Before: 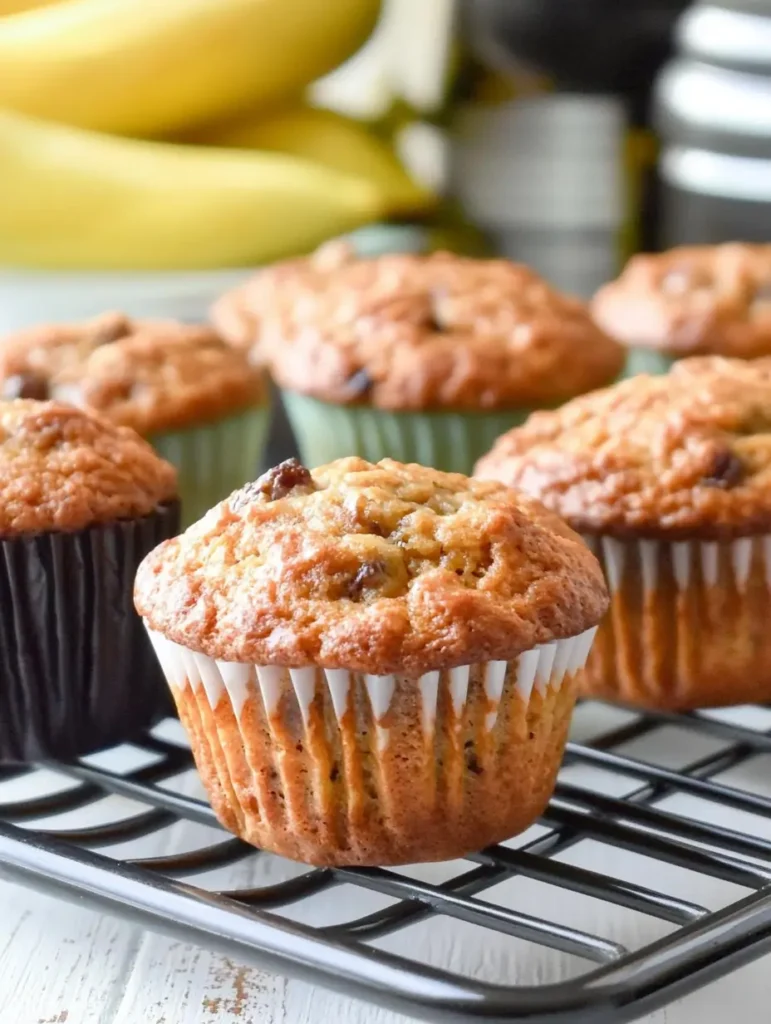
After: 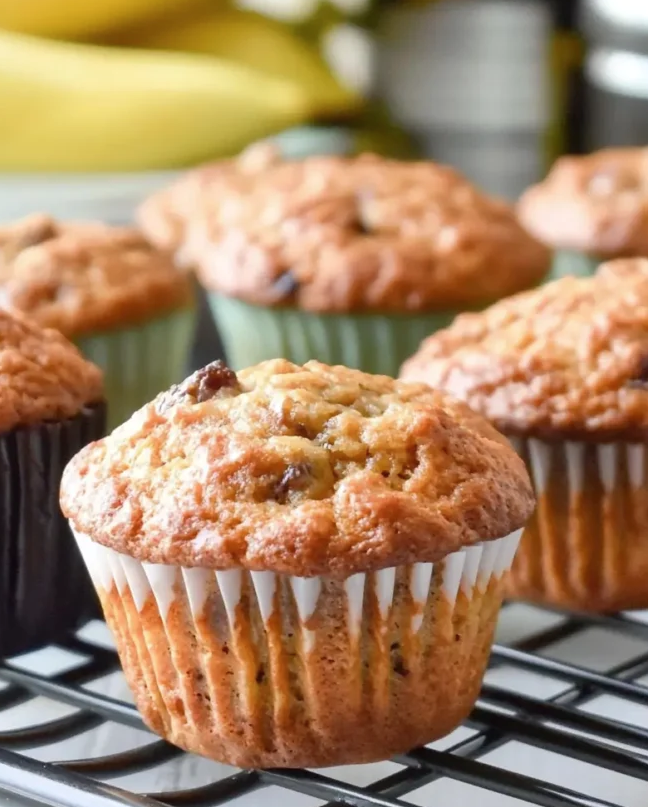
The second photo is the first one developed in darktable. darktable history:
contrast brightness saturation: saturation -0.05
crop and rotate: left 9.671%, top 9.652%, right 6.207%, bottom 11.538%
tone equalizer: edges refinement/feathering 500, mask exposure compensation -1.57 EV, preserve details no
base curve: preserve colors none
